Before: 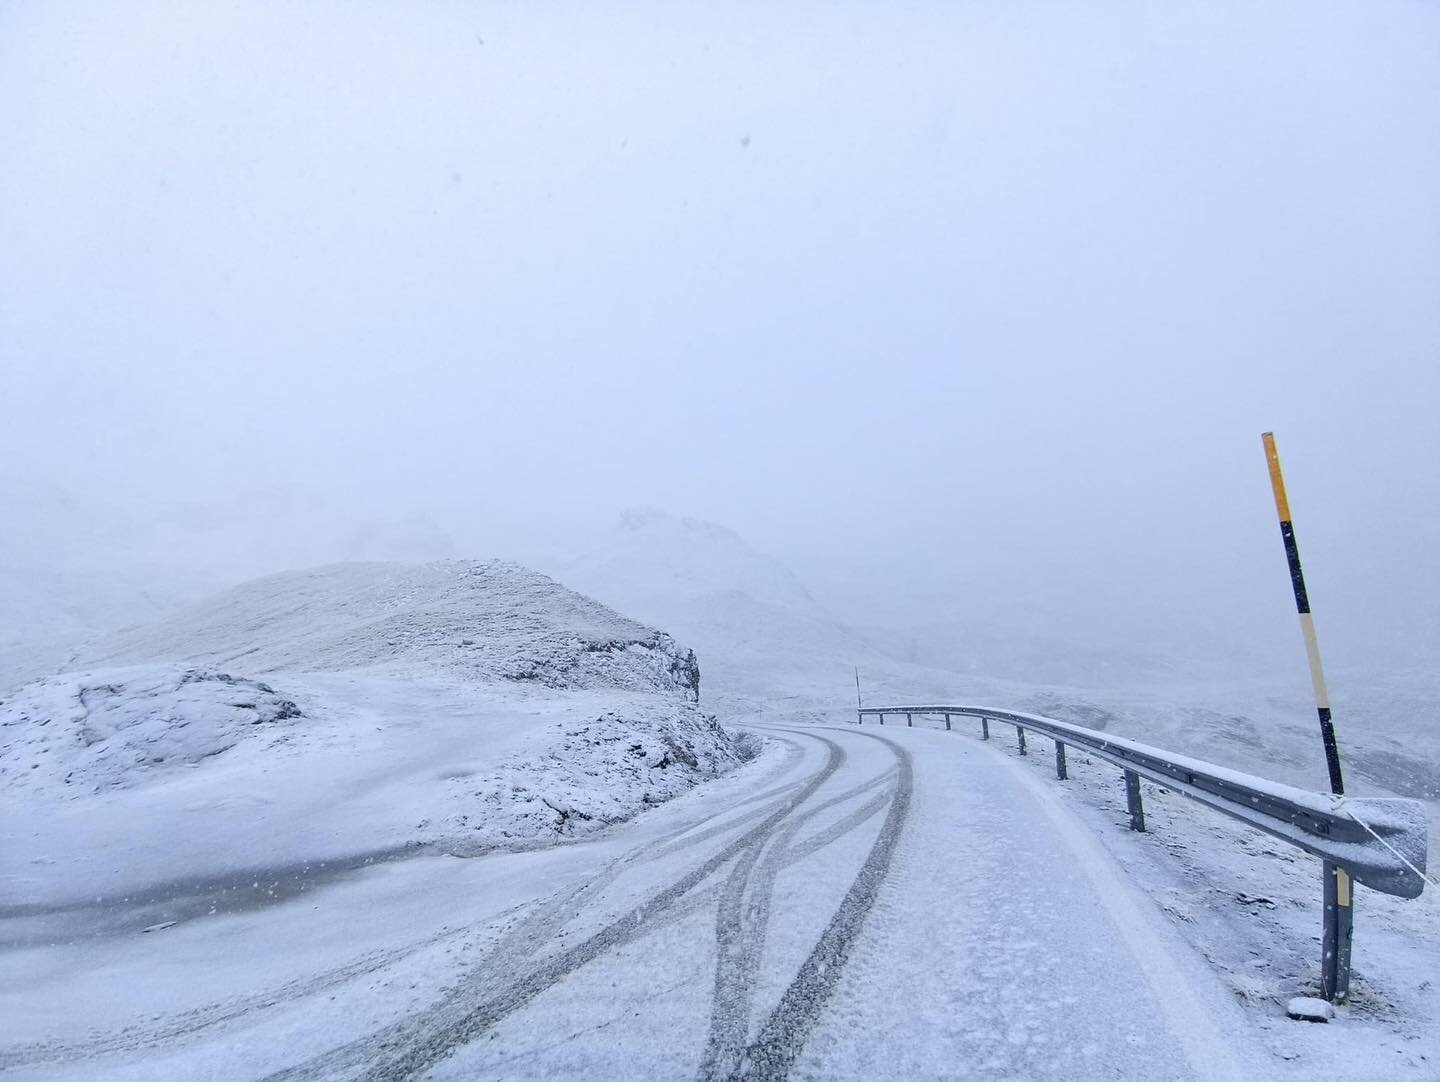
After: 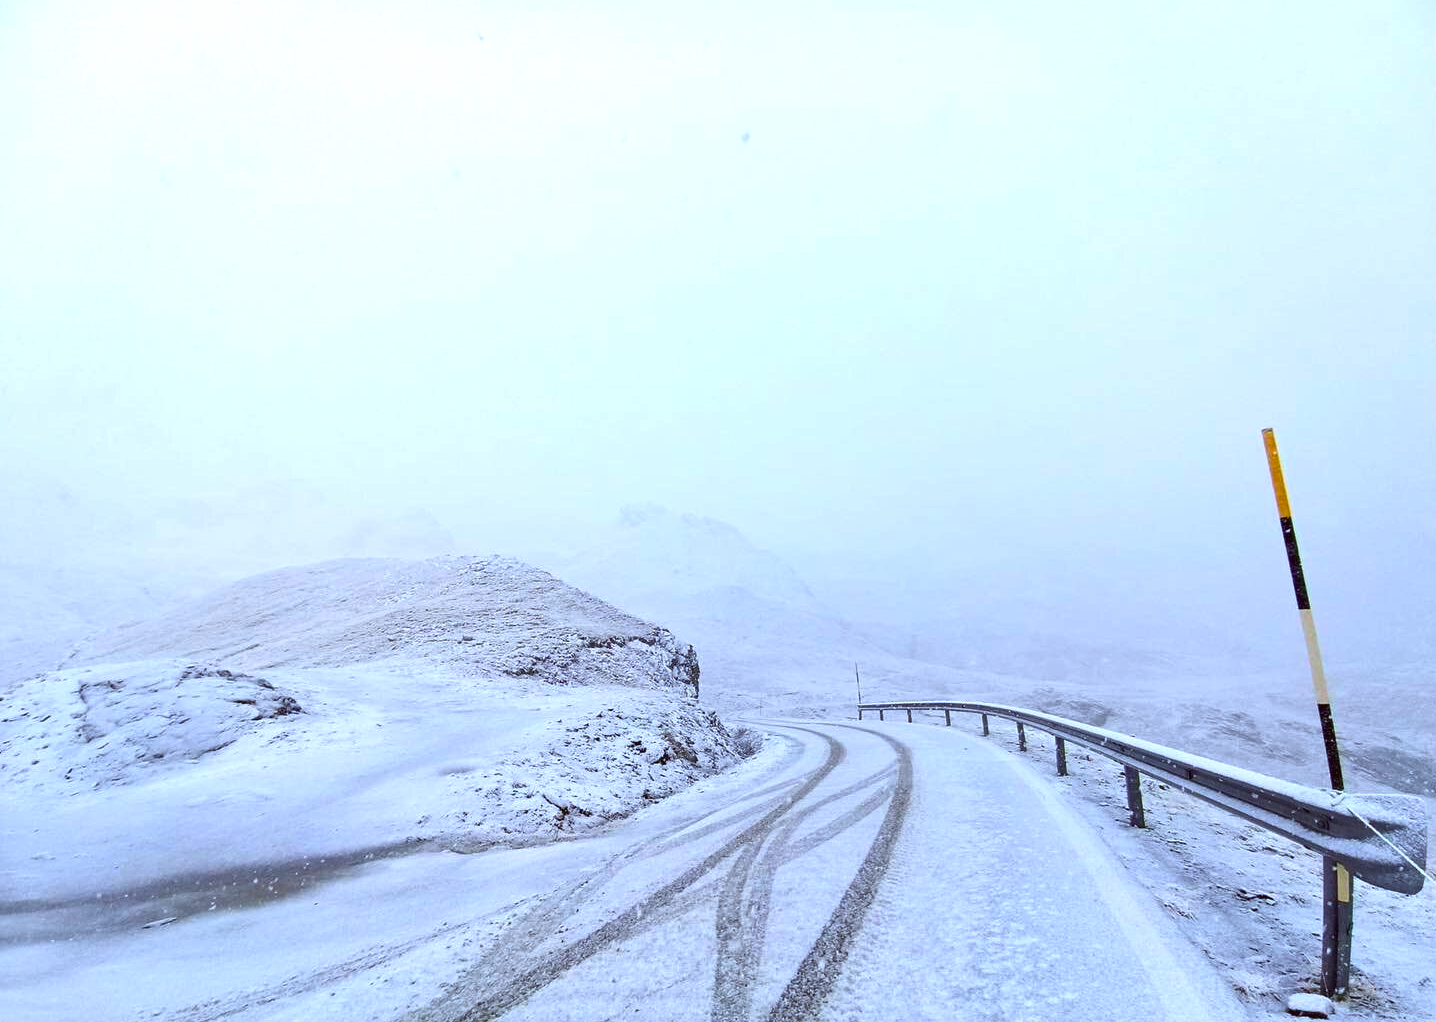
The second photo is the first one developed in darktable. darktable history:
color correction: highlights a* -0.482, highlights b* 0.161, shadows a* 4.66, shadows b* 20.72
crop: top 0.448%, right 0.264%, bottom 5.045%
color balance rgb: linear chroma grading › global chroma 9%, perceptual saturation grading › global saturation 36%, perceptual saturation grading › shadows 35%, perceptual brilliance grading › global brilliance 15%, perceptual brilliance grading › shadows -35%, global vibrance 15%
